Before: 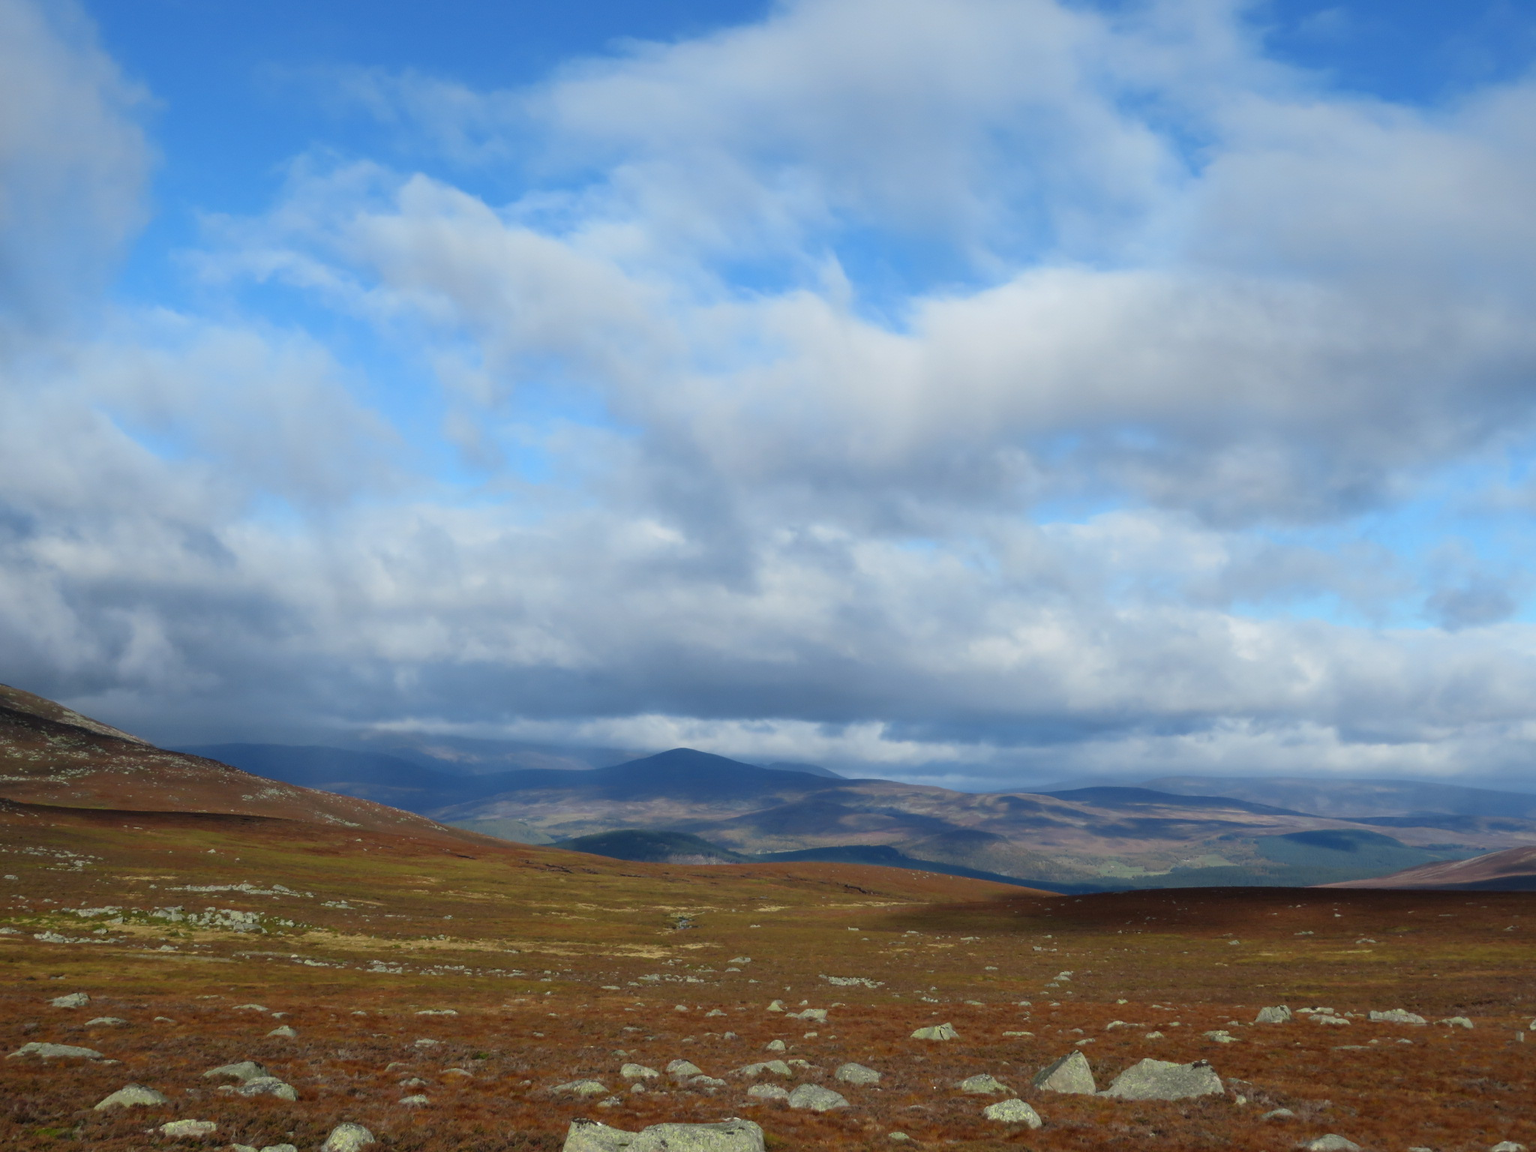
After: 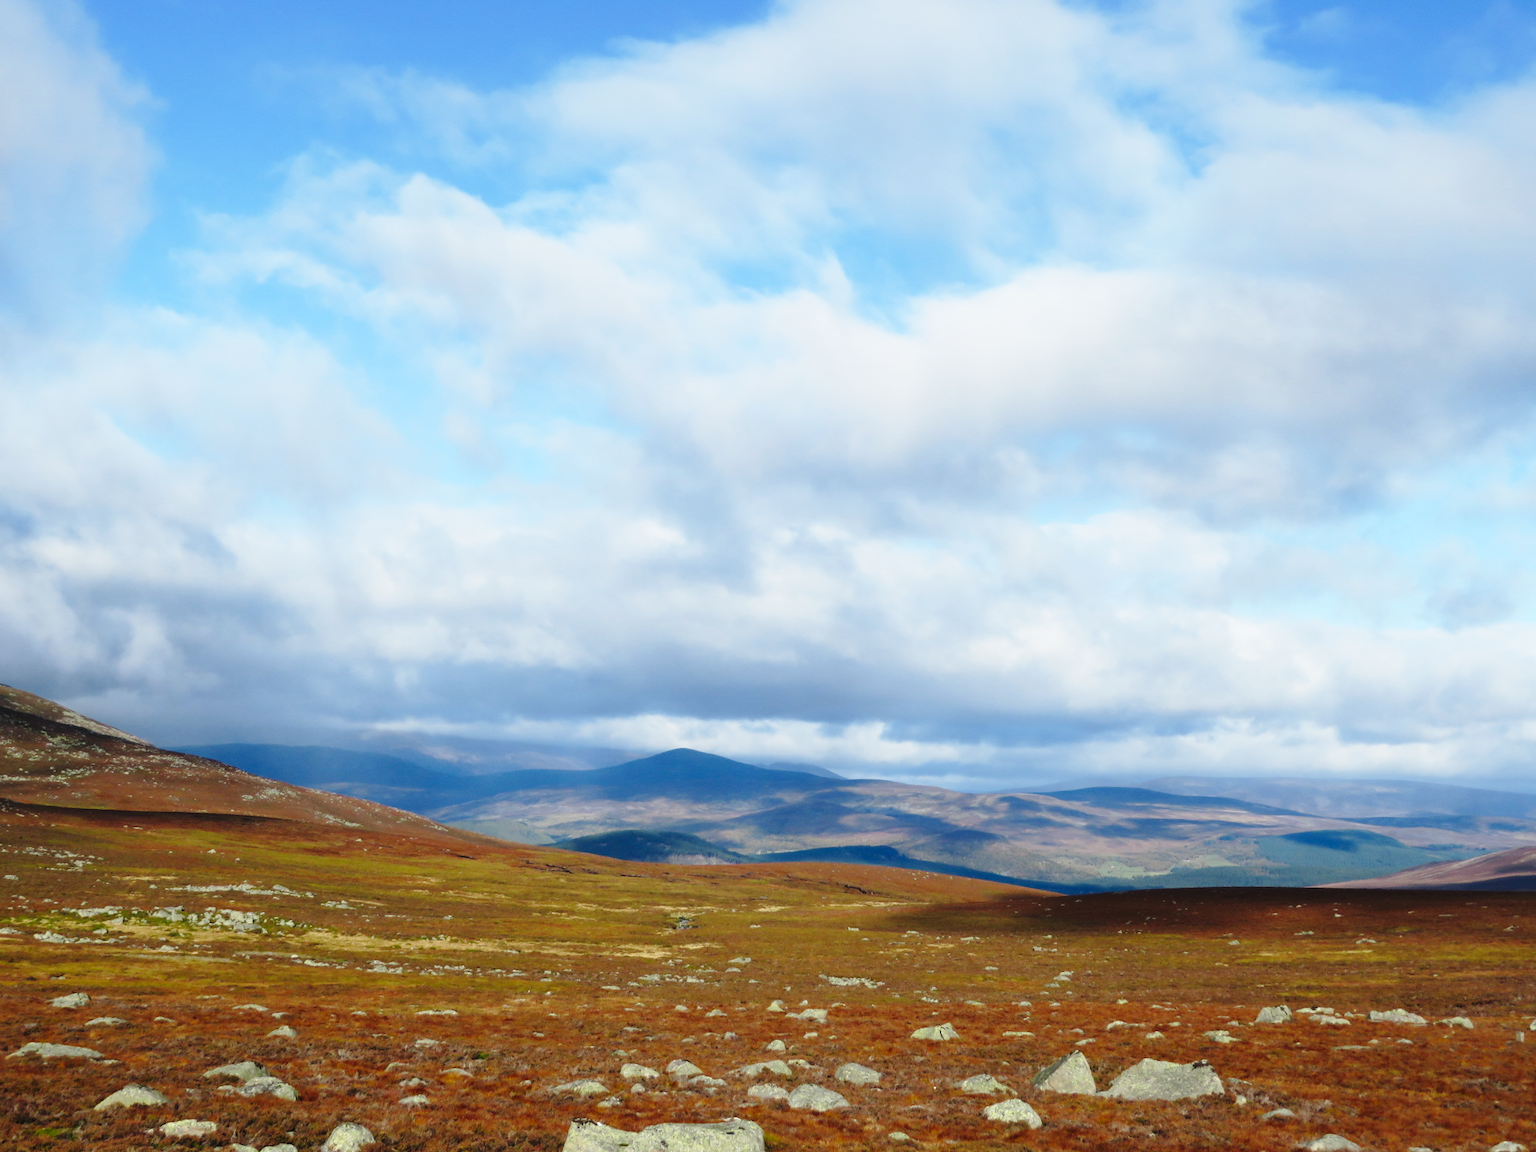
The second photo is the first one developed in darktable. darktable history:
base curve: curves: ch0 [(0, 0) (0.028, 0.03) (0.121, 0.232) (0.46, 0.748) (0.859, 0.968) (1, 1)], exposure shift 0.579, preserve colors none
